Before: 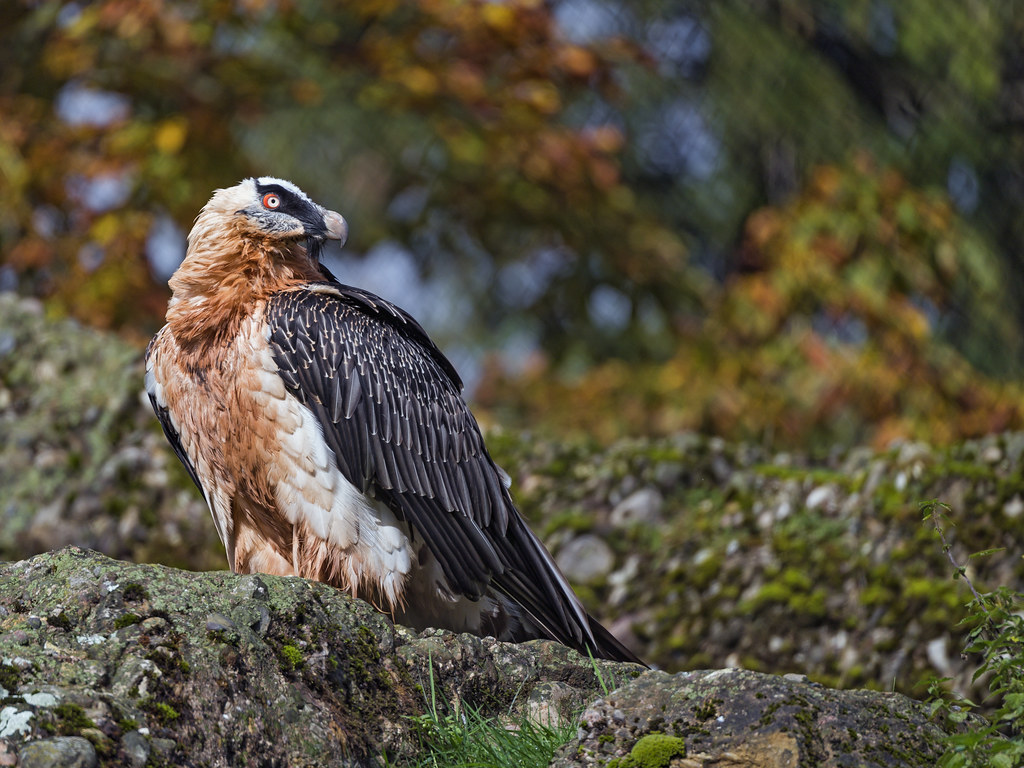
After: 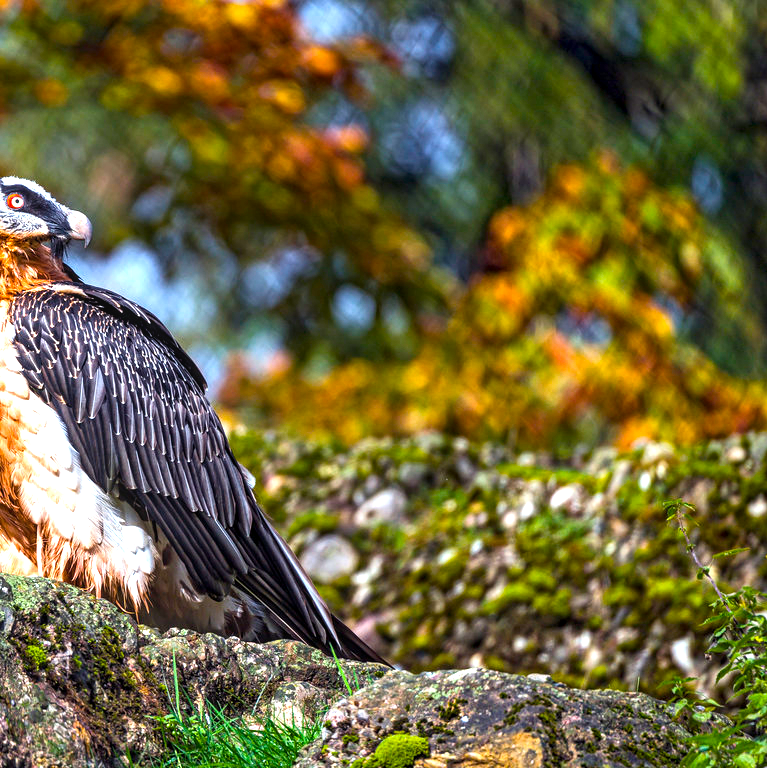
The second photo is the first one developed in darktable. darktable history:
crop and rotate: left 25.015%
color balance rgb: perceptual saturation grading › global saturation 40.688%, perceptual brilliance grading › global brilliance 30.324%, perceptual brilliance grading › highlights 12.383%, perceptual brilliance grading › mid-tones 24.544%
local contrast: on, module defaults
